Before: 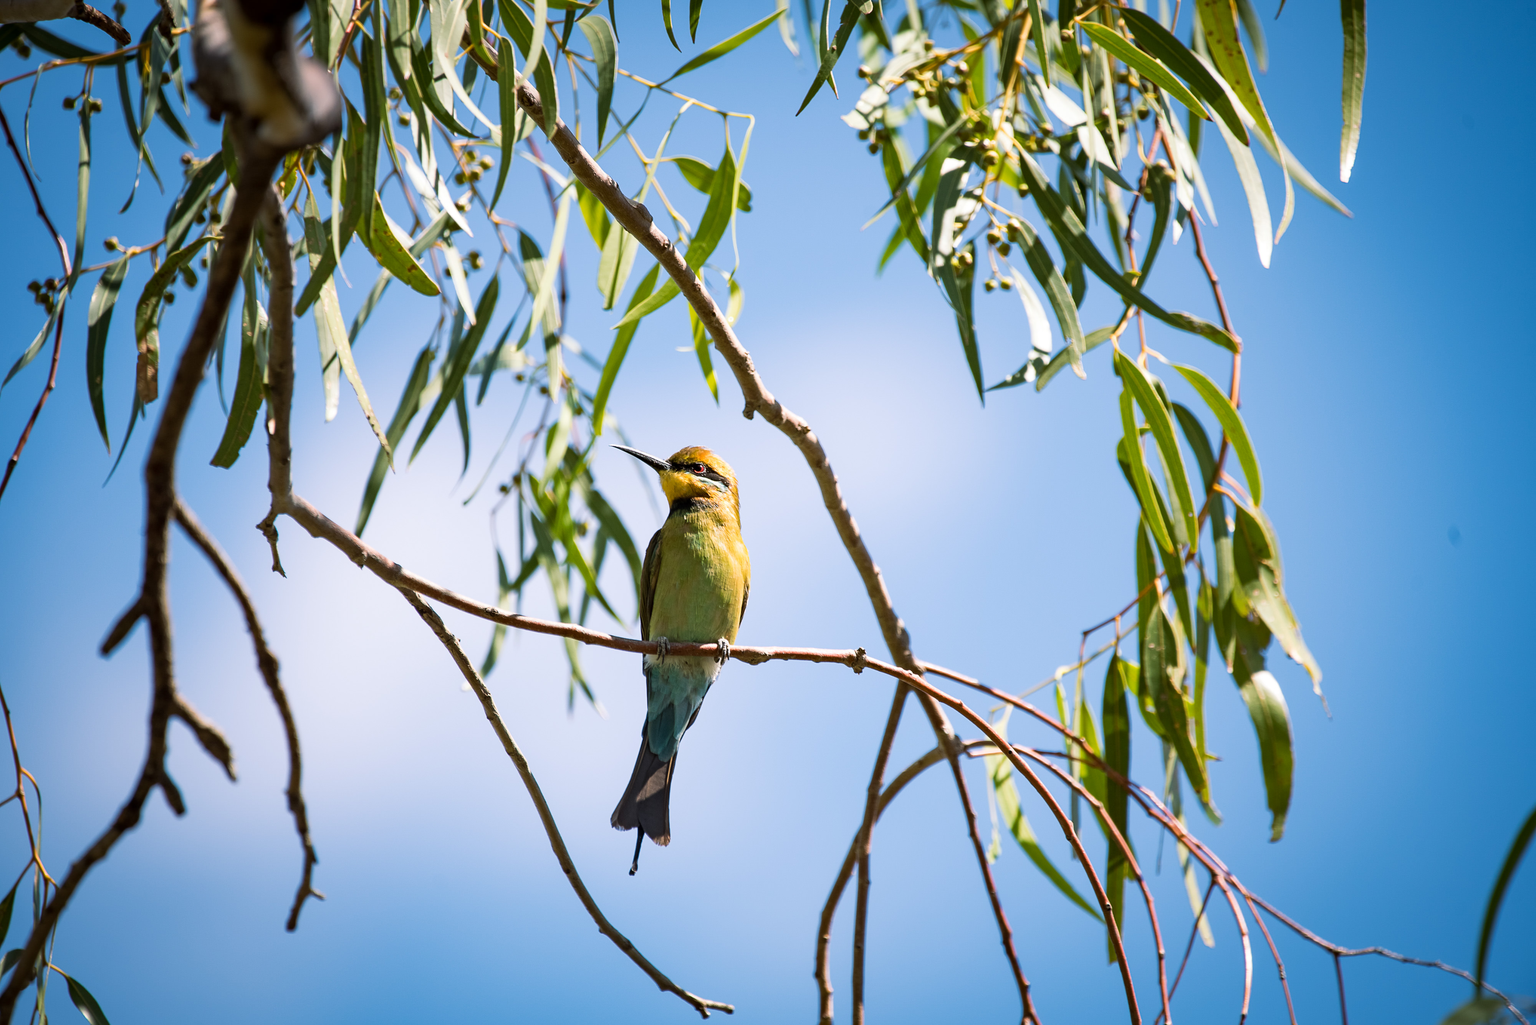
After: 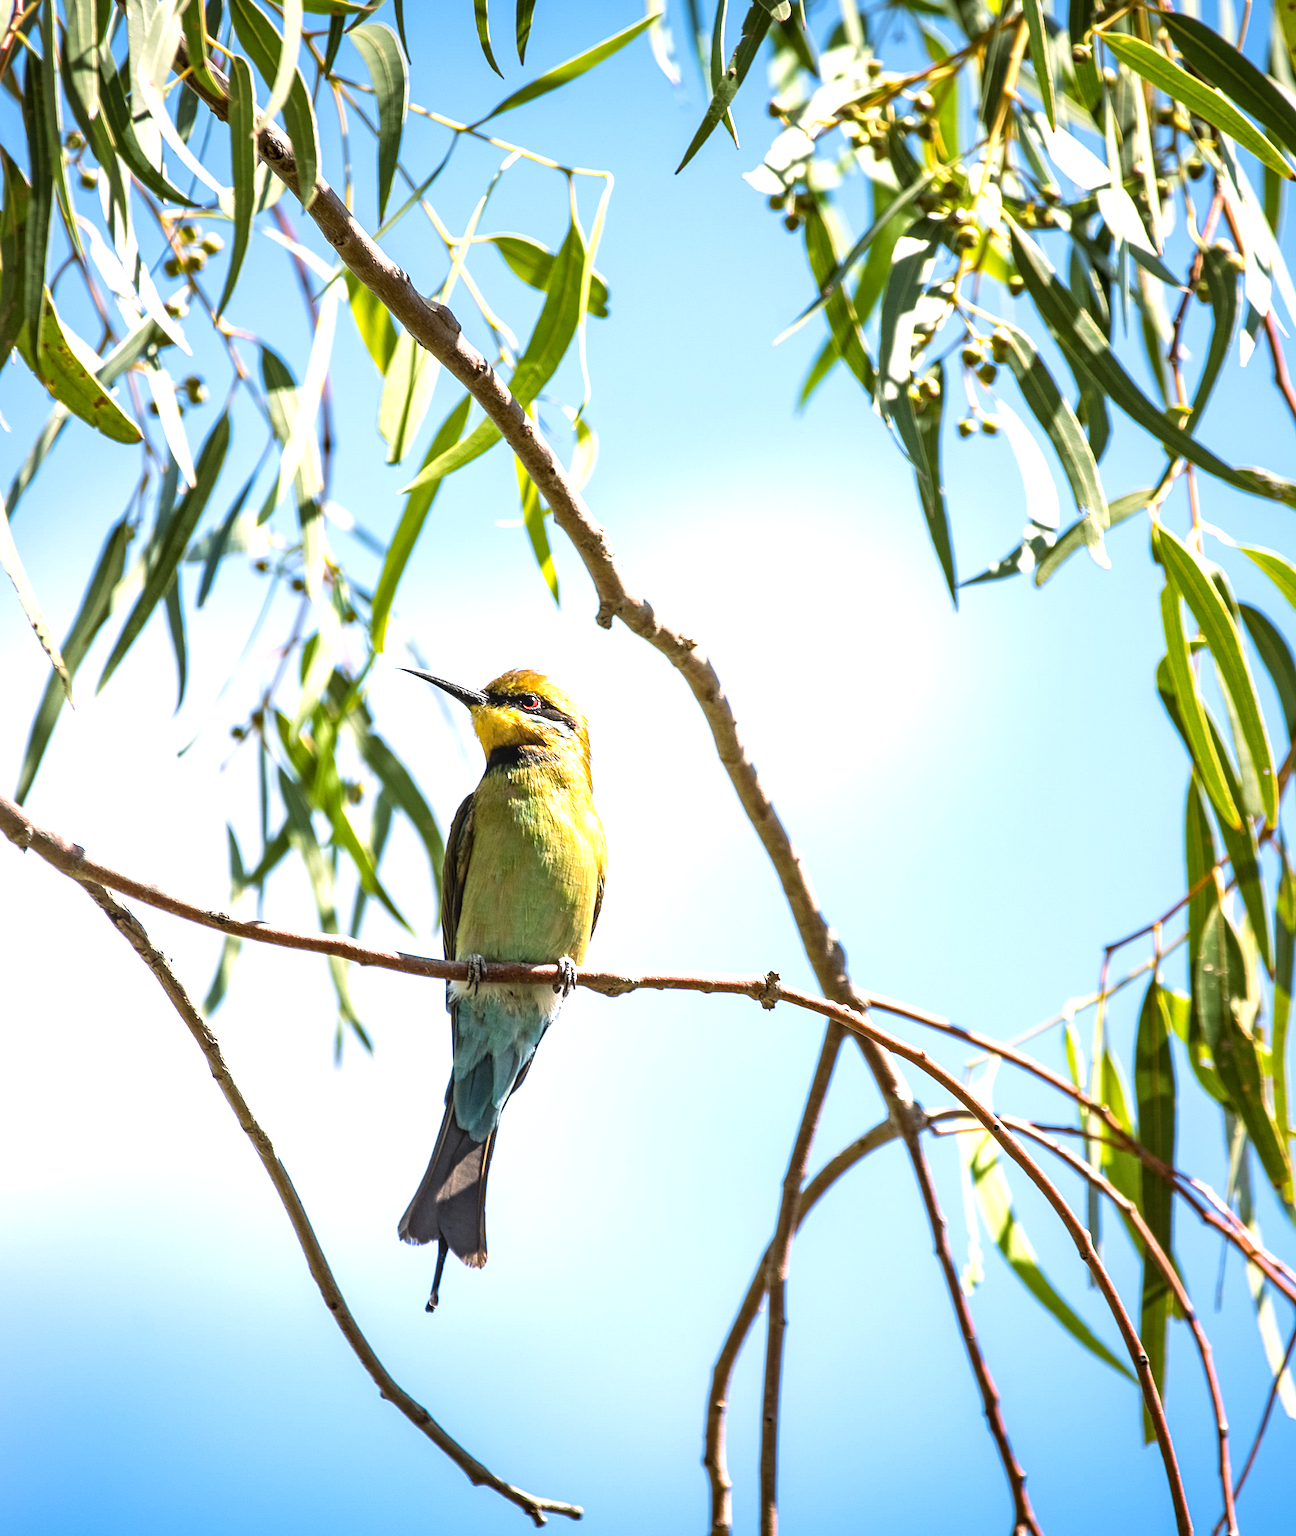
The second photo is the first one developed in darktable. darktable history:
local contrast: on, module defaults
crop and rotate: left 22.498%, right 21.128%
tone equalizer: -8 EV -0.739 EV, -7 EV -0.669 EV, -6 EV -0.626 EV, -5 EV -0.399 EV, -3 EV 0.389 EV, -2 EV 0.6 EV, -1 EV 0.676 EV, +0 EV 0.761 EV
